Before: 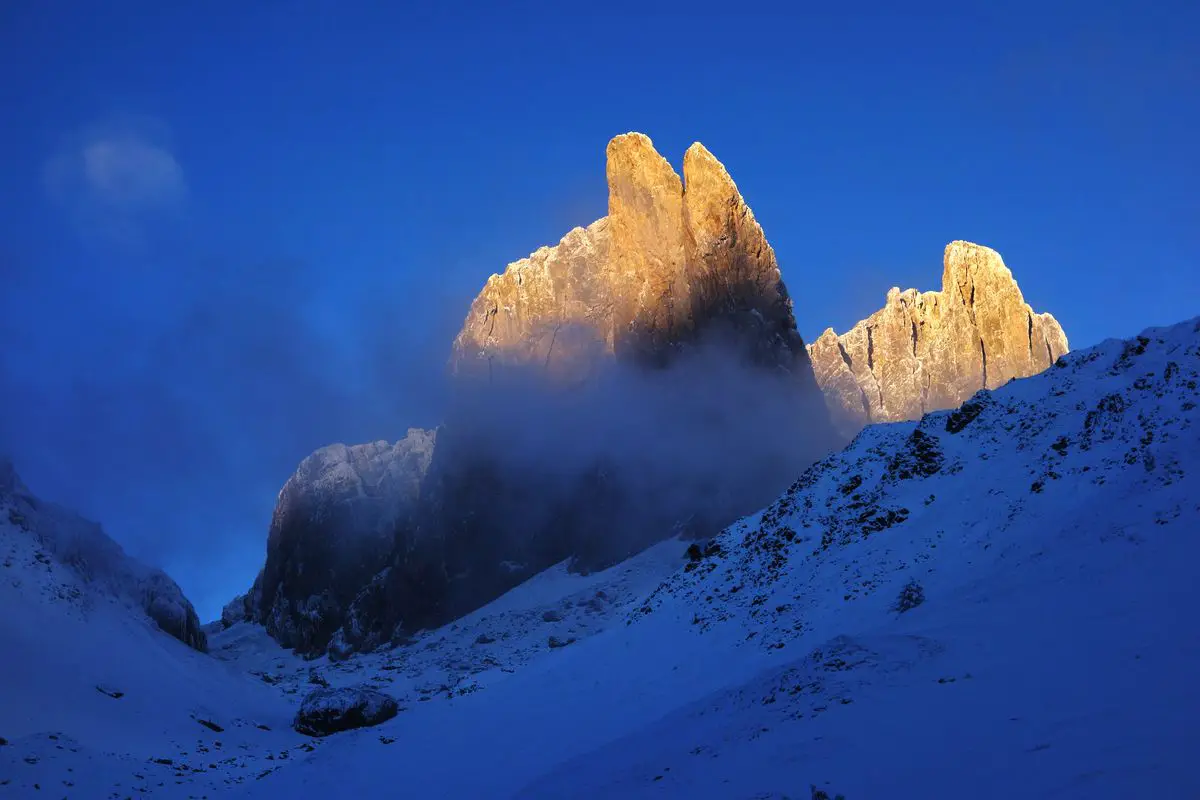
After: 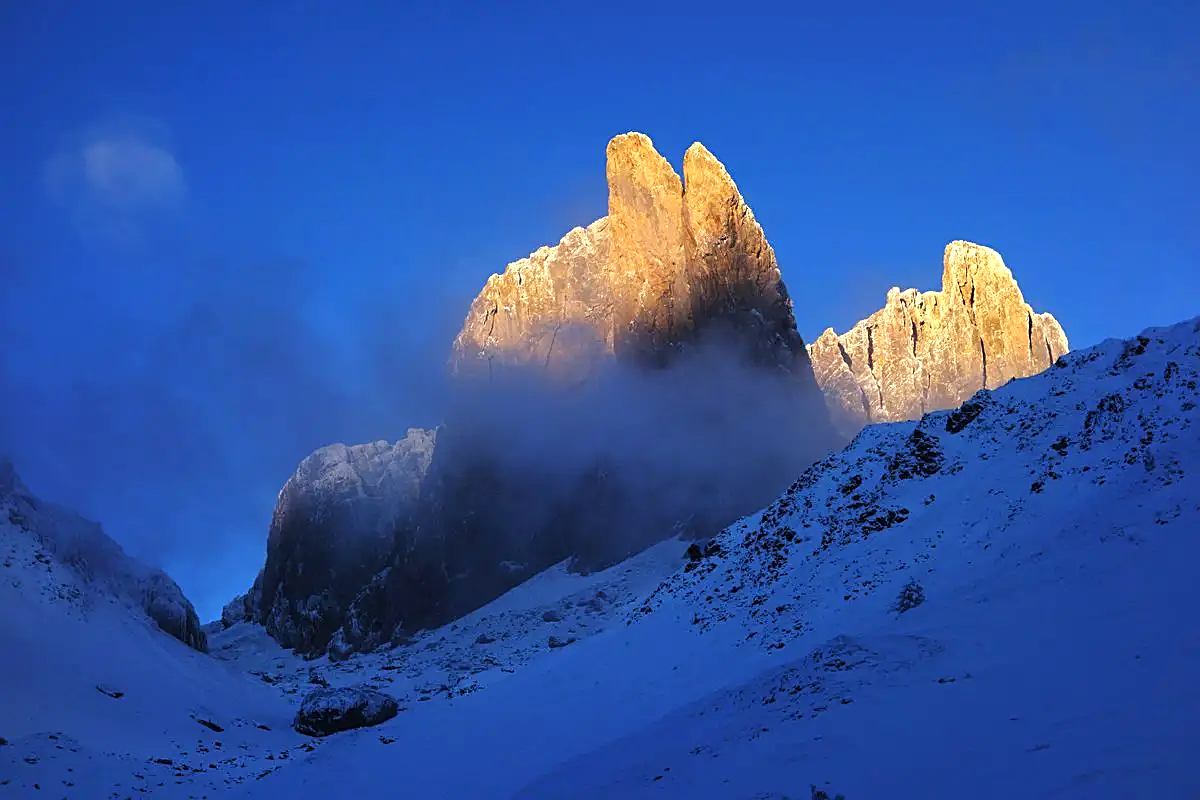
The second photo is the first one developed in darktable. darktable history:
tone equalizer: edges refinement/feathering 500, mask exposure compensation -1.57 EV, preserve details no
exposure: exposure 0.289 EV, compensate highlight preservation false
sharpen: on, module defaults
